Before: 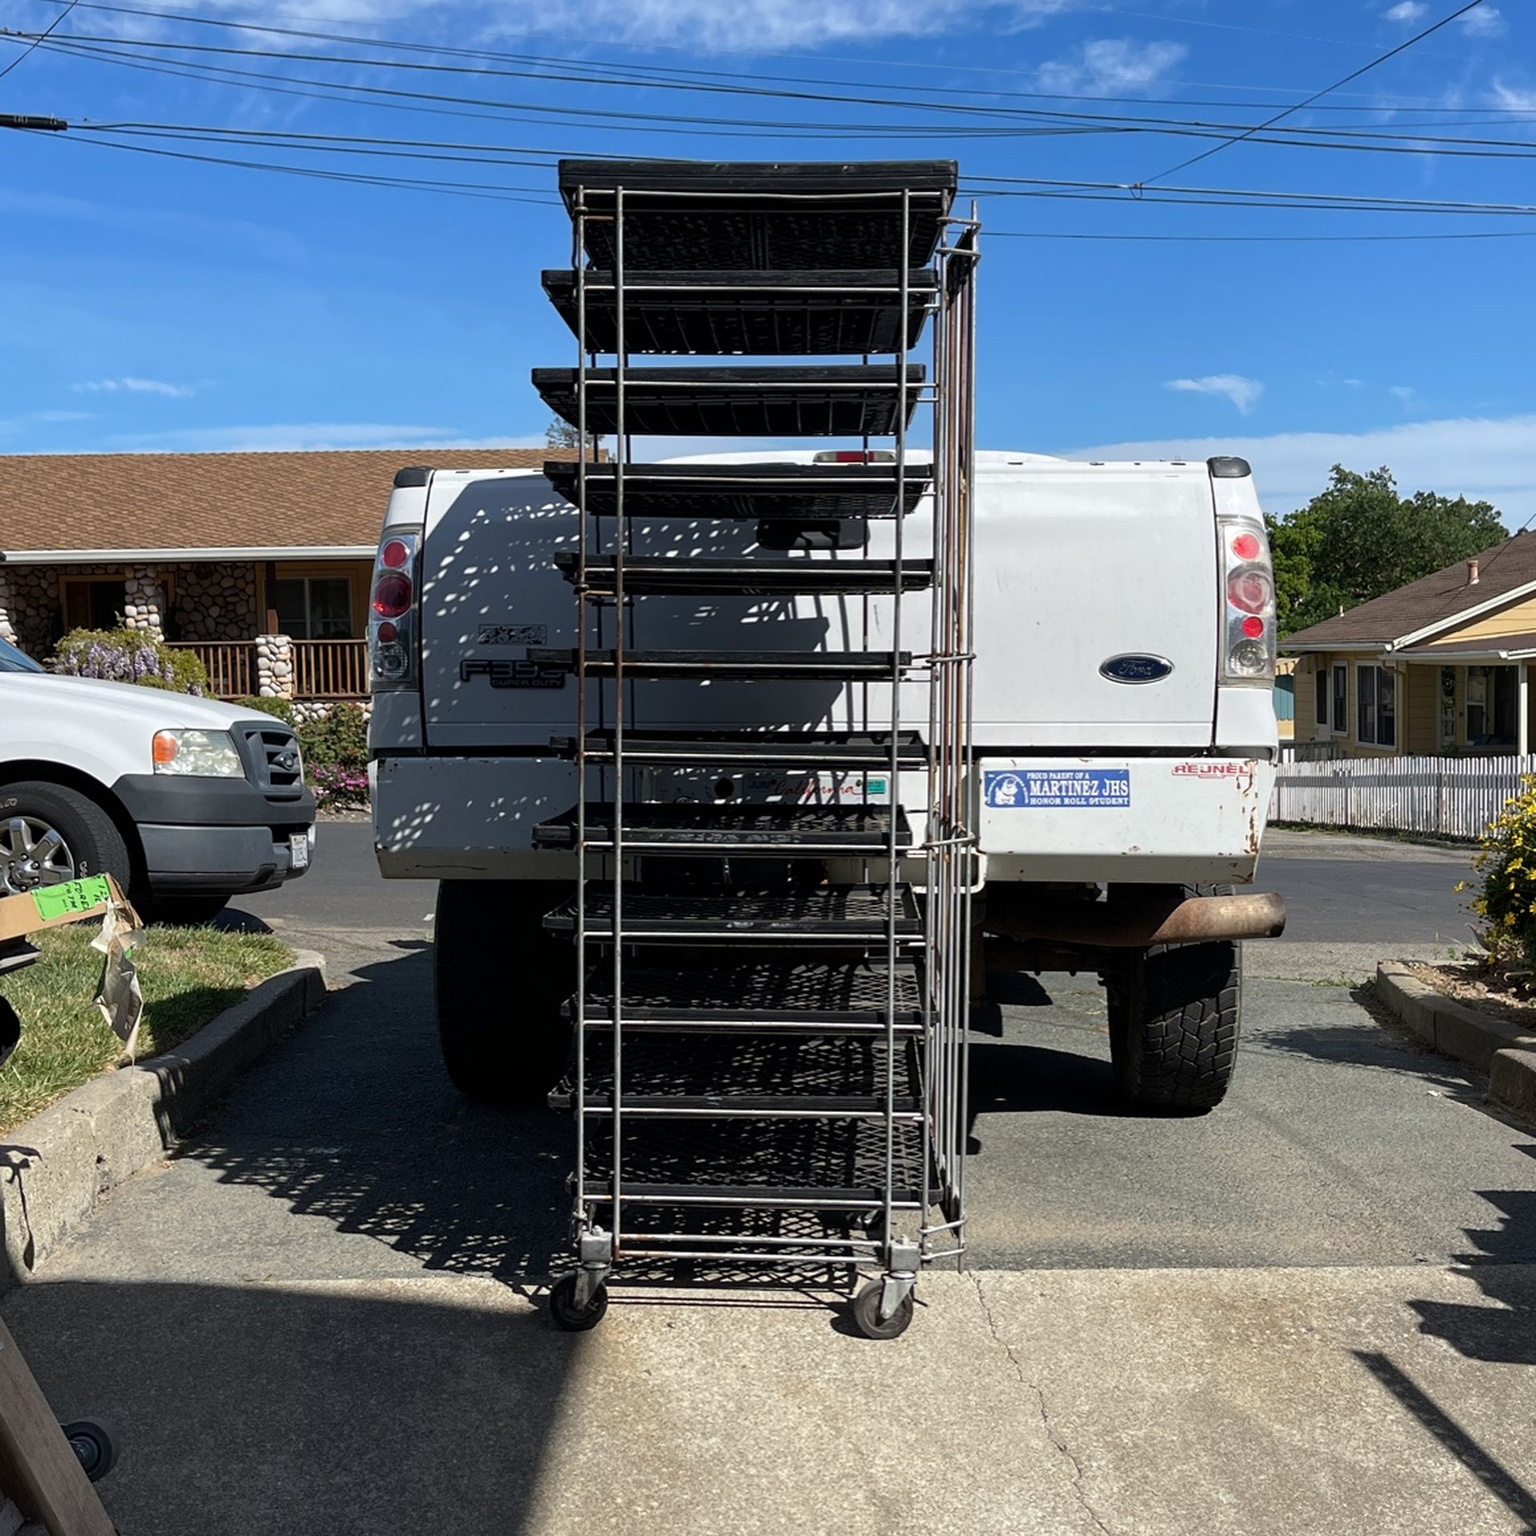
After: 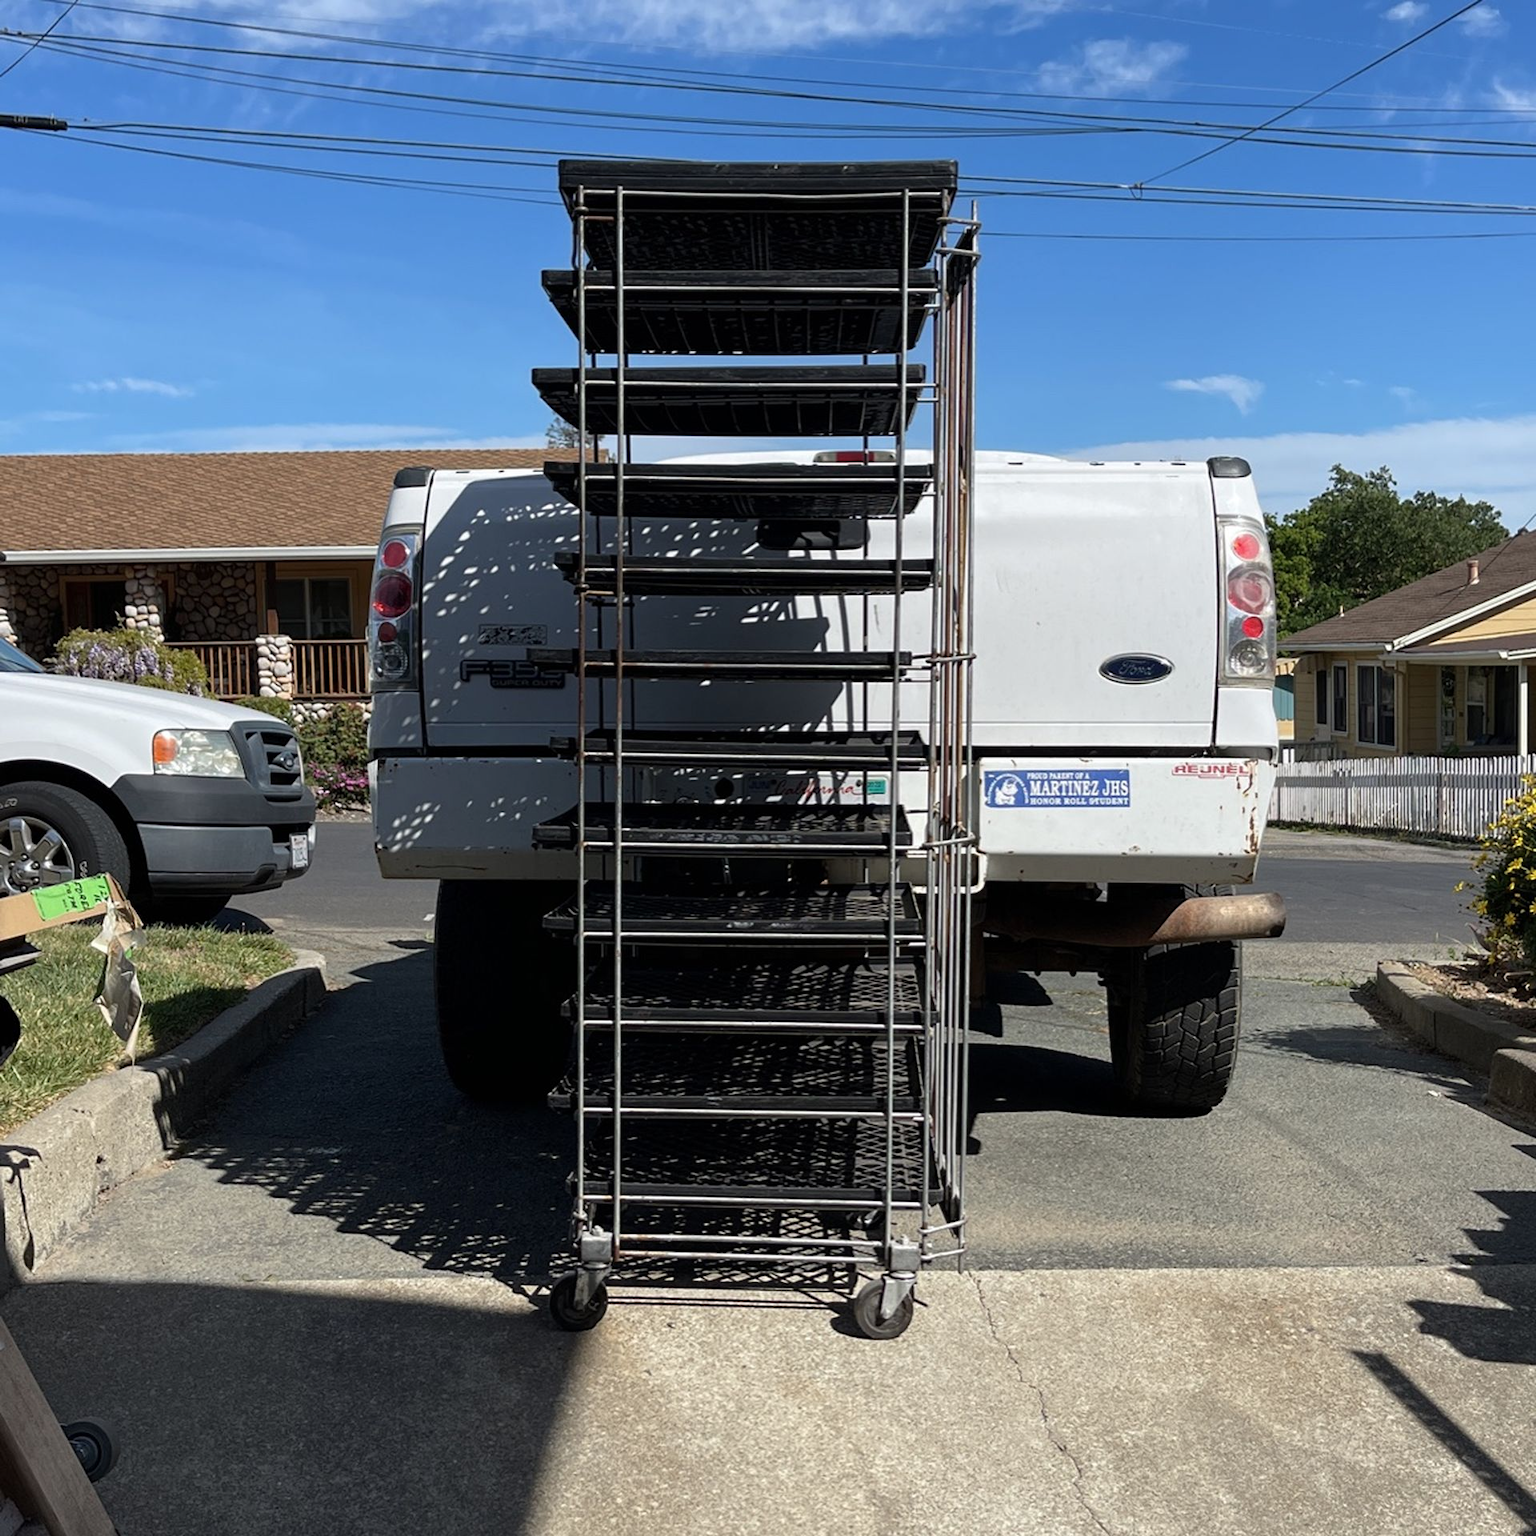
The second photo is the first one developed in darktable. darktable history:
contrast brightness saturation: contrast 0.005, saturation -0.053
